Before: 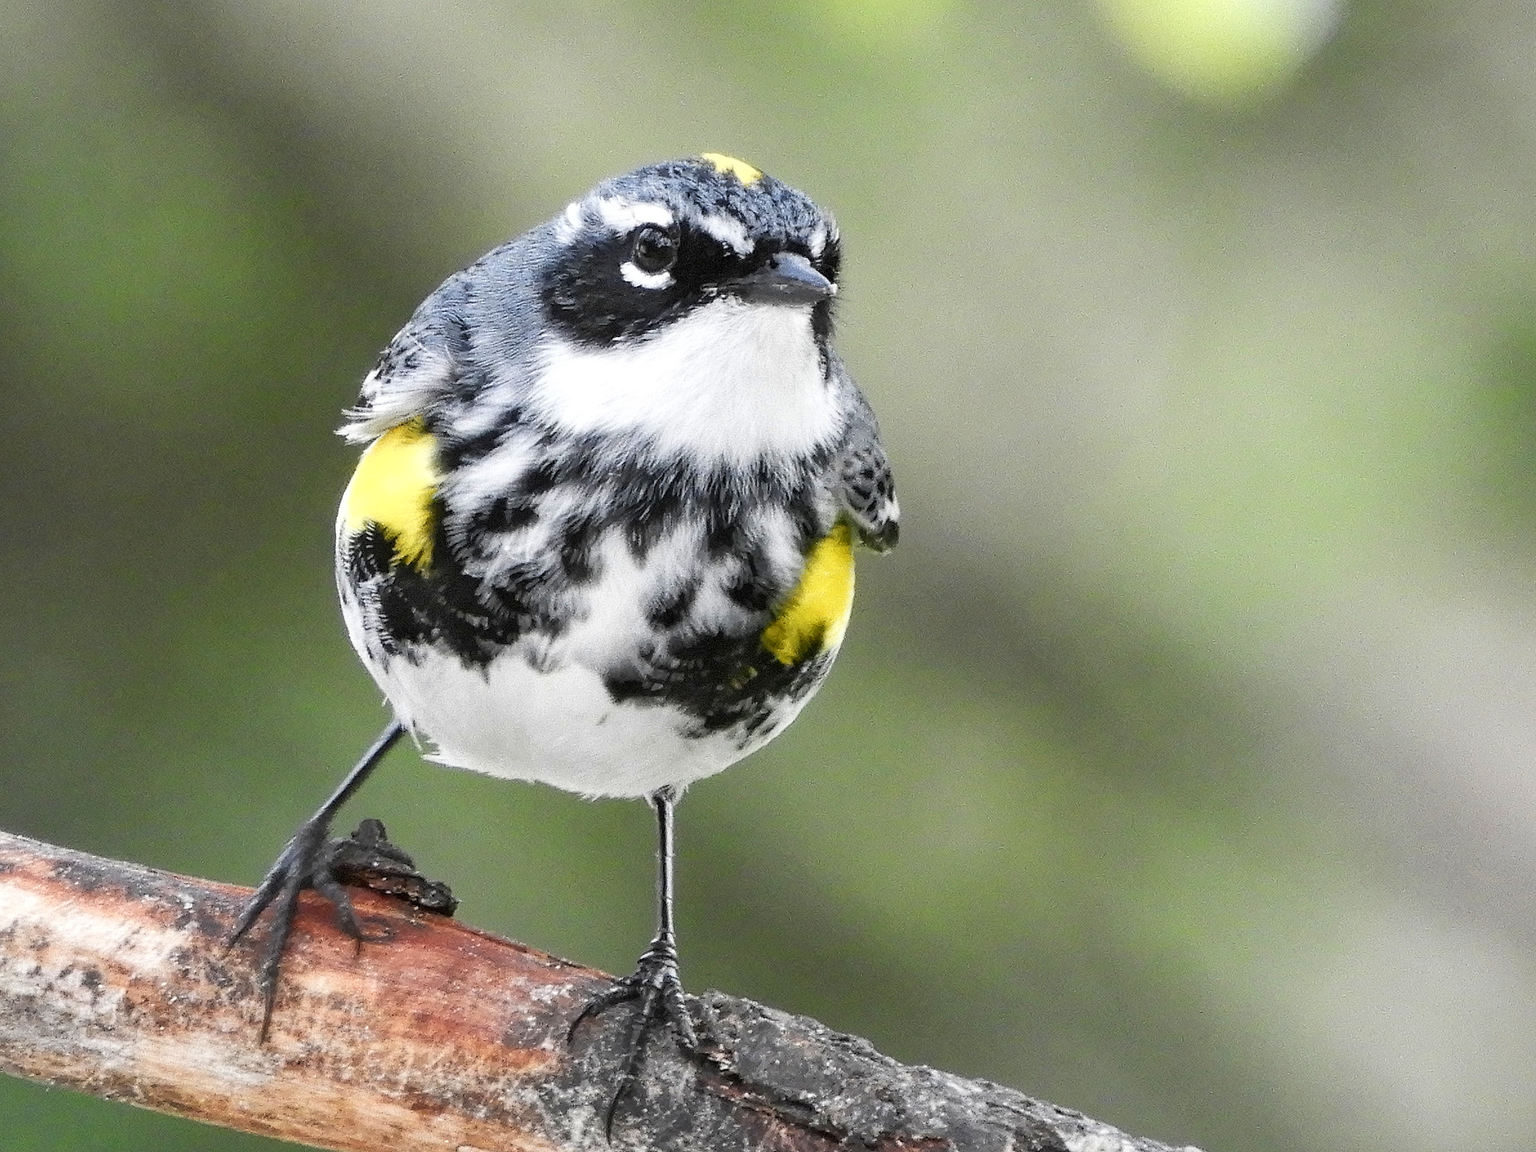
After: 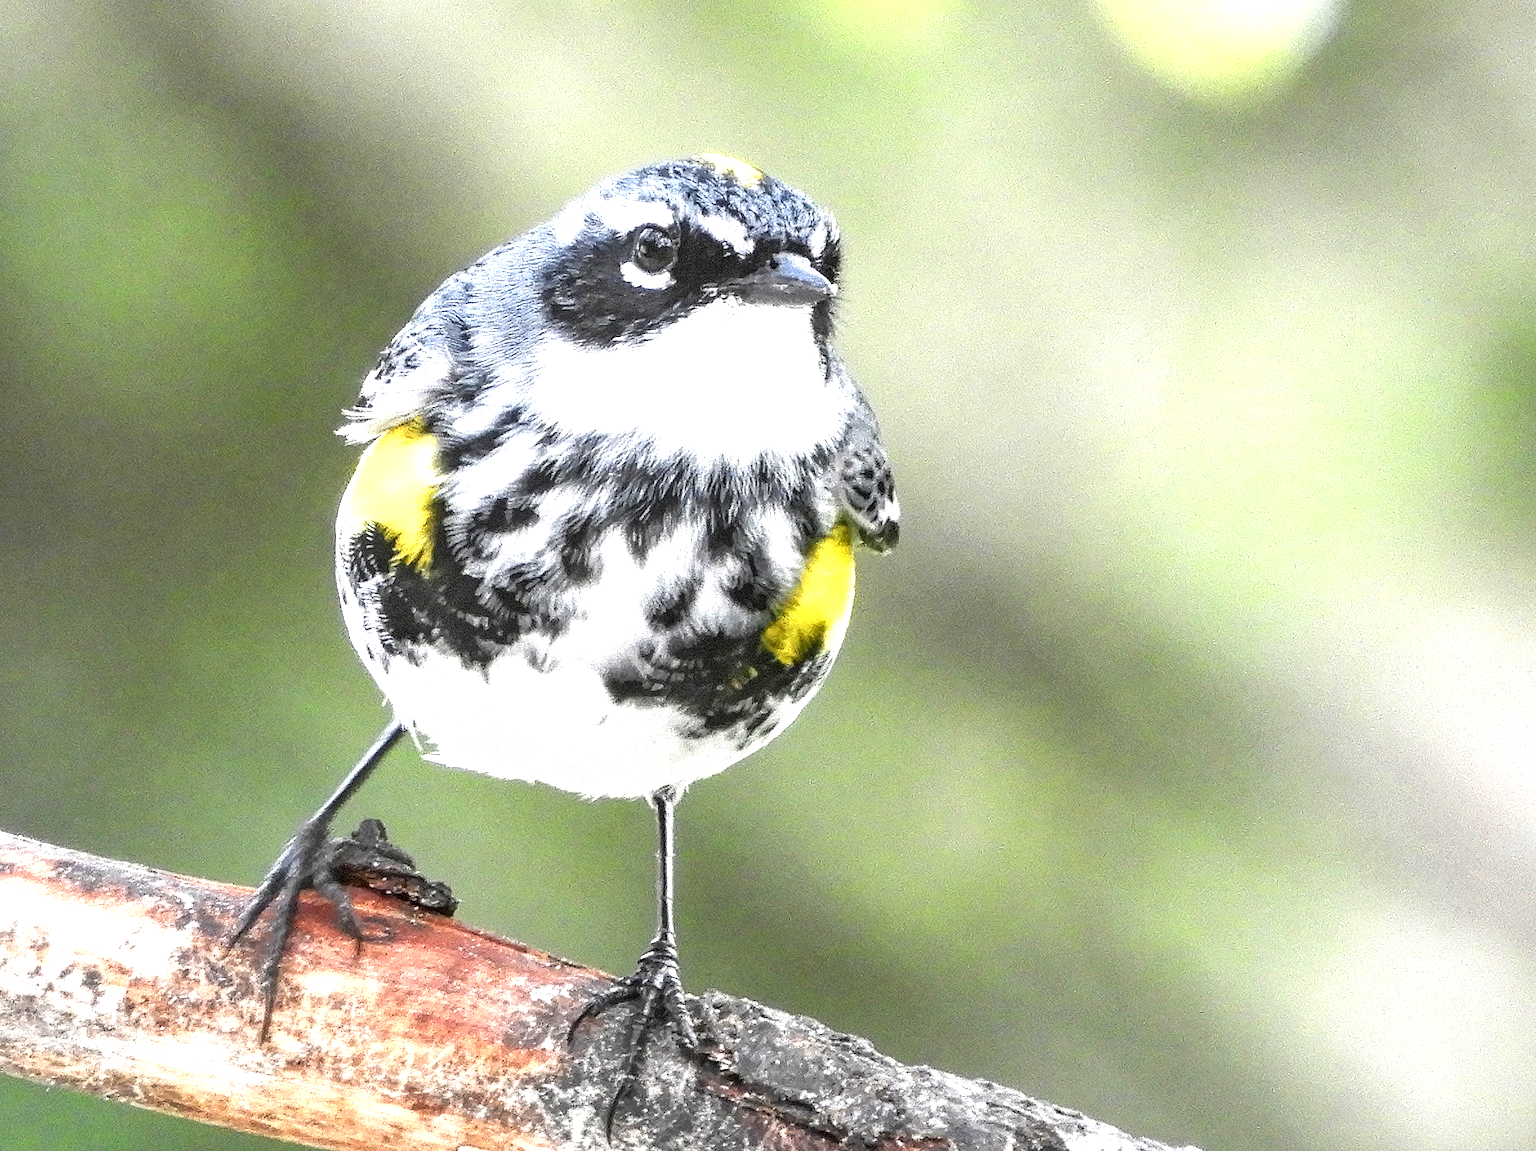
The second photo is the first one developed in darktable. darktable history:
local contrast: on, module defaults
exposure: black level correction 0, exposure 0.949 EV, compensate exposure bias true, compensate highlight preservation false
